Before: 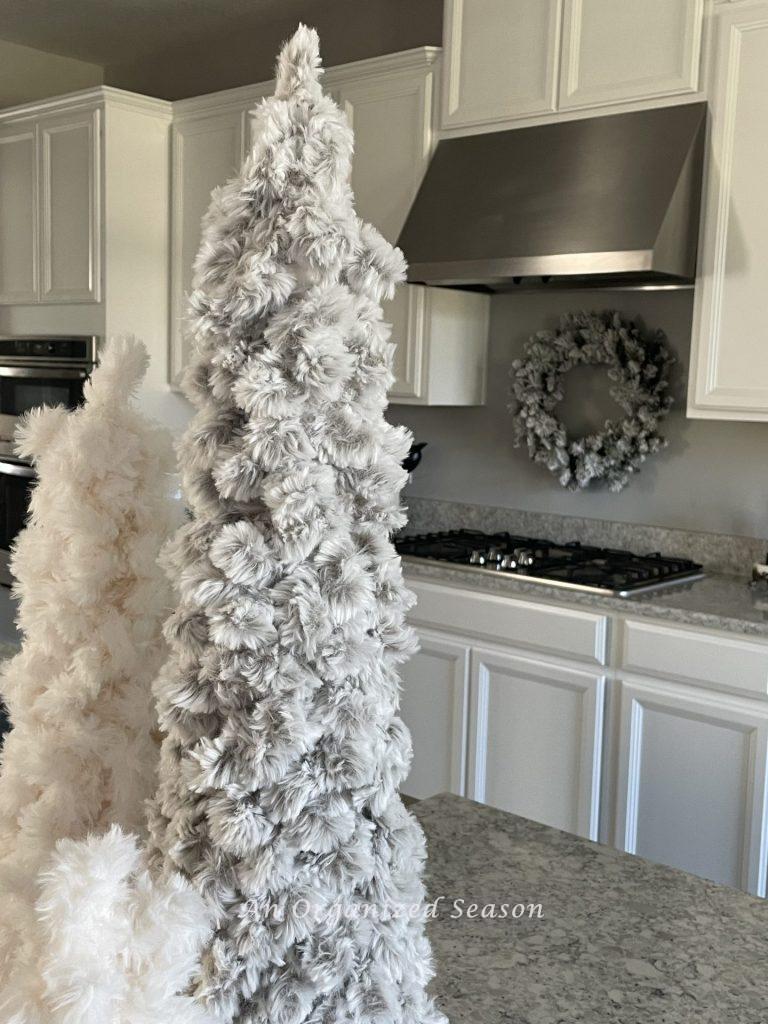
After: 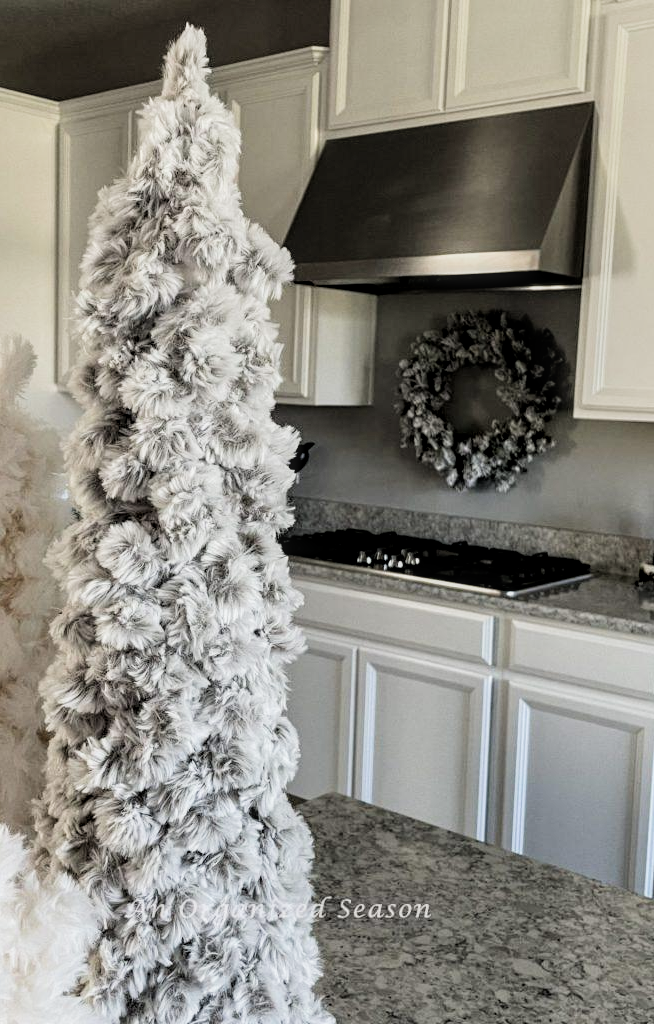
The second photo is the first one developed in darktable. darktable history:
local contrast: on, module defaults
filmic rgb: black relative exposure -5.15 EV, white relative exposure 3.5 EV, hardness 3.19, contrast 1.383, highlights saturation mix -30.31%
crop and rotate: left 14.777%
sharpen: radius 5.371, amount 0.311, threshold 26.875
